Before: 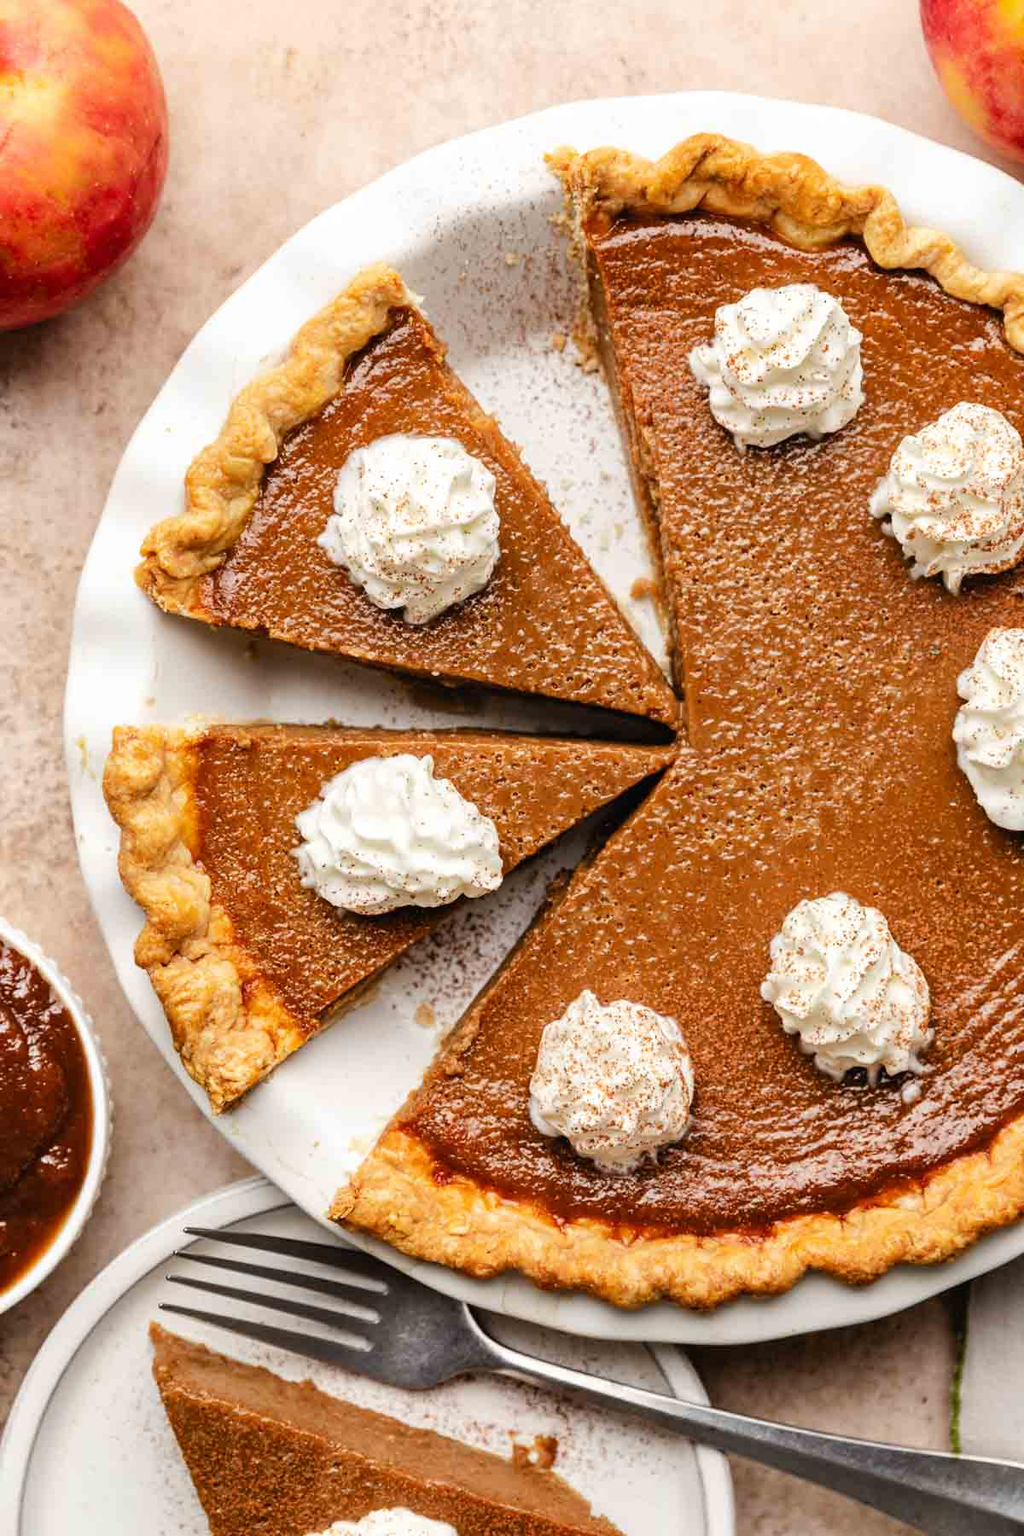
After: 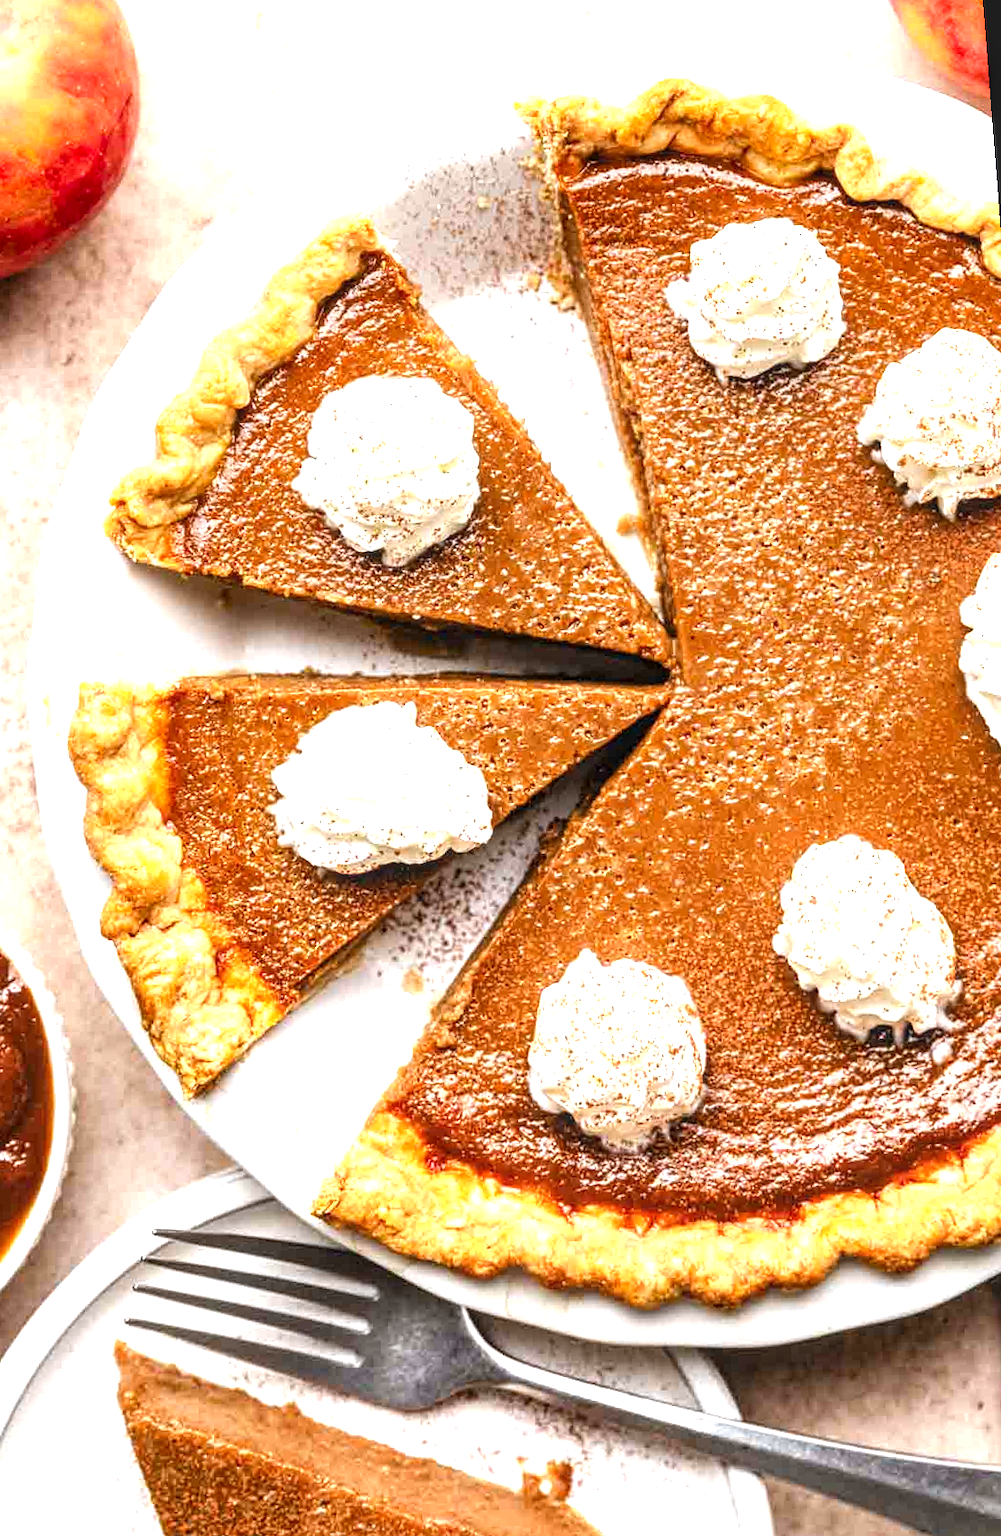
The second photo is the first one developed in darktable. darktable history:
white balance: red 0.983, blue 1.036
exposure: black level correction 0, exposure 1 EV, compensate highlight preservation false
contrast equalizer: y [[0.5, 0.488, 0.462, 0.461, 0.491, 0.5], [0.5 ×6], [0.5 ×6], [0 ×6], [0 ×6]]
local contrast: detail 140%
rotate and perspective: rotation -1.68°, lens shift (vertical) -0.146, crop left 0.049, crop right 0.912, crop top 0.032, crop bottom 0.96
